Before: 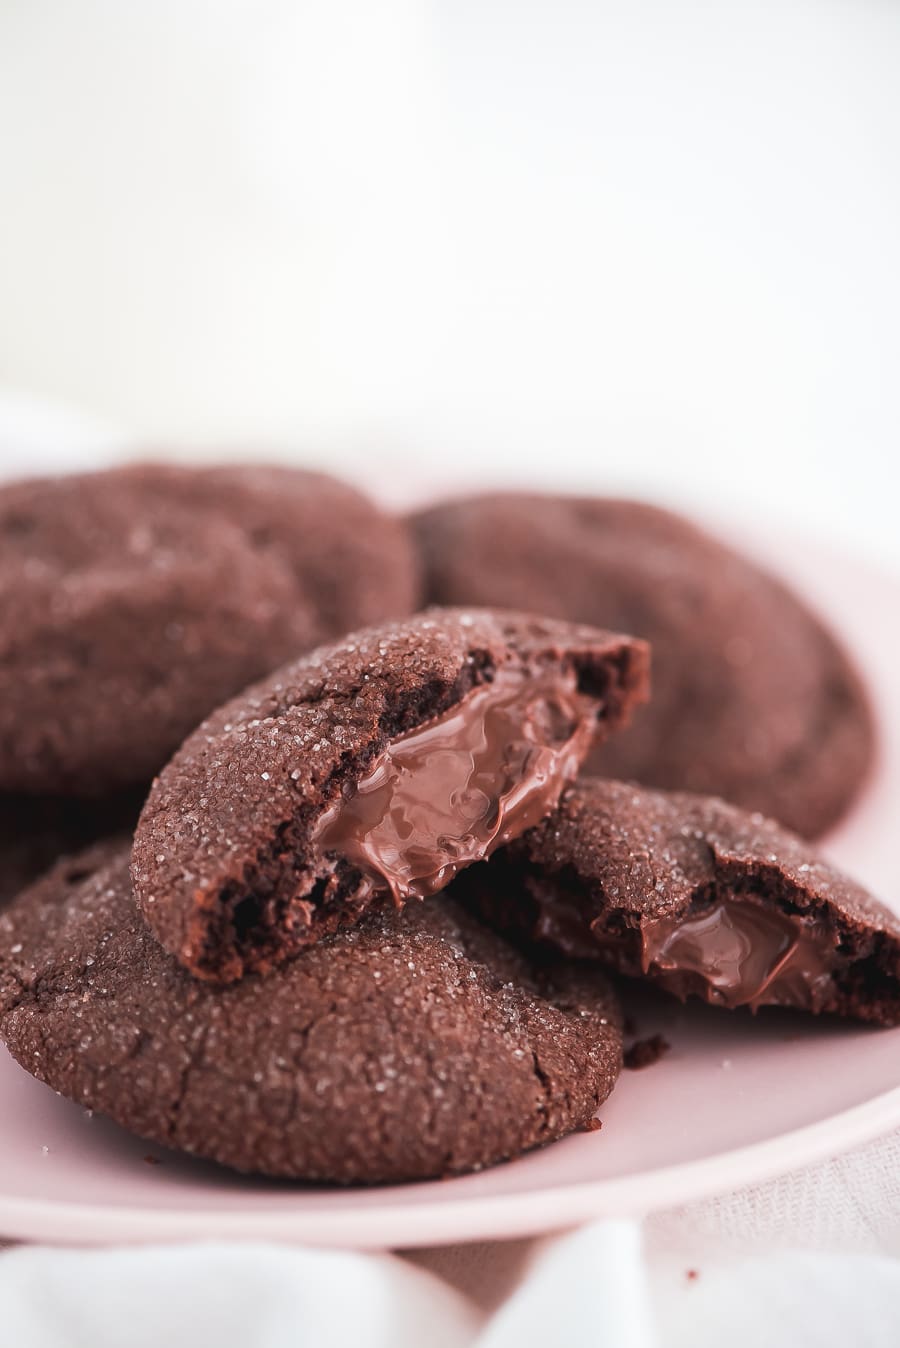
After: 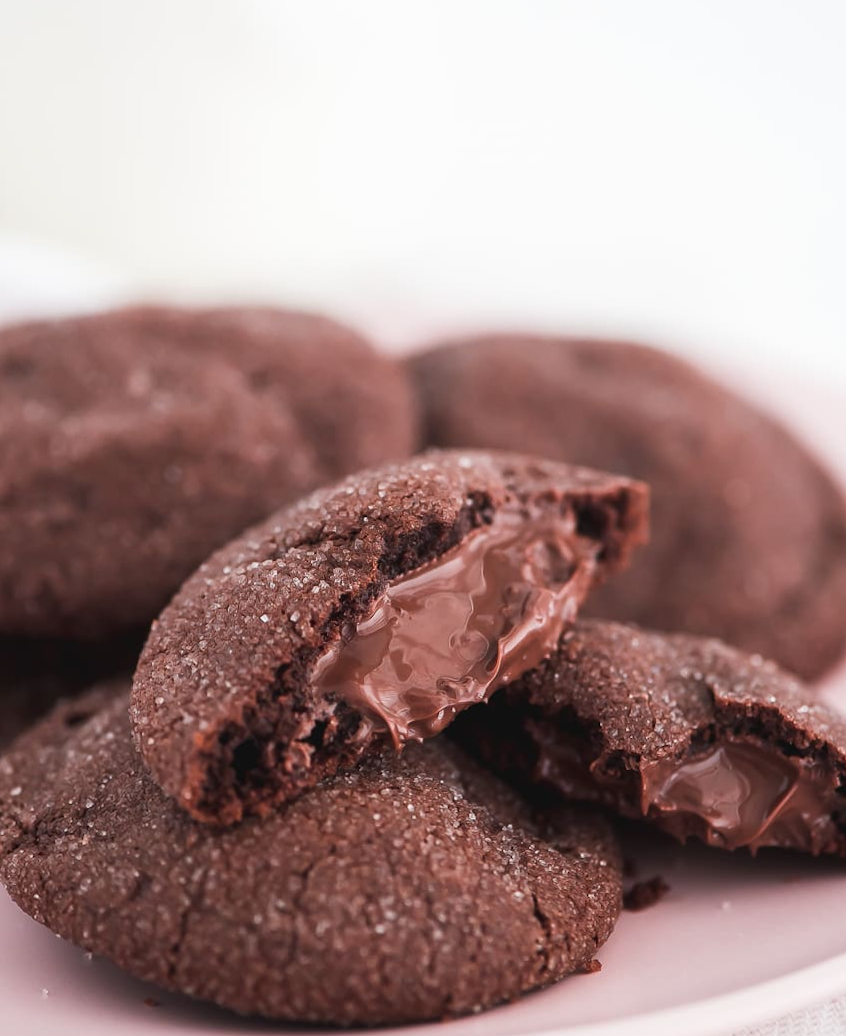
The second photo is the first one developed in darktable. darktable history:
crop and rotate: angle 0.092°, top 11.647%, right 5.692%, bottom 11.308%
